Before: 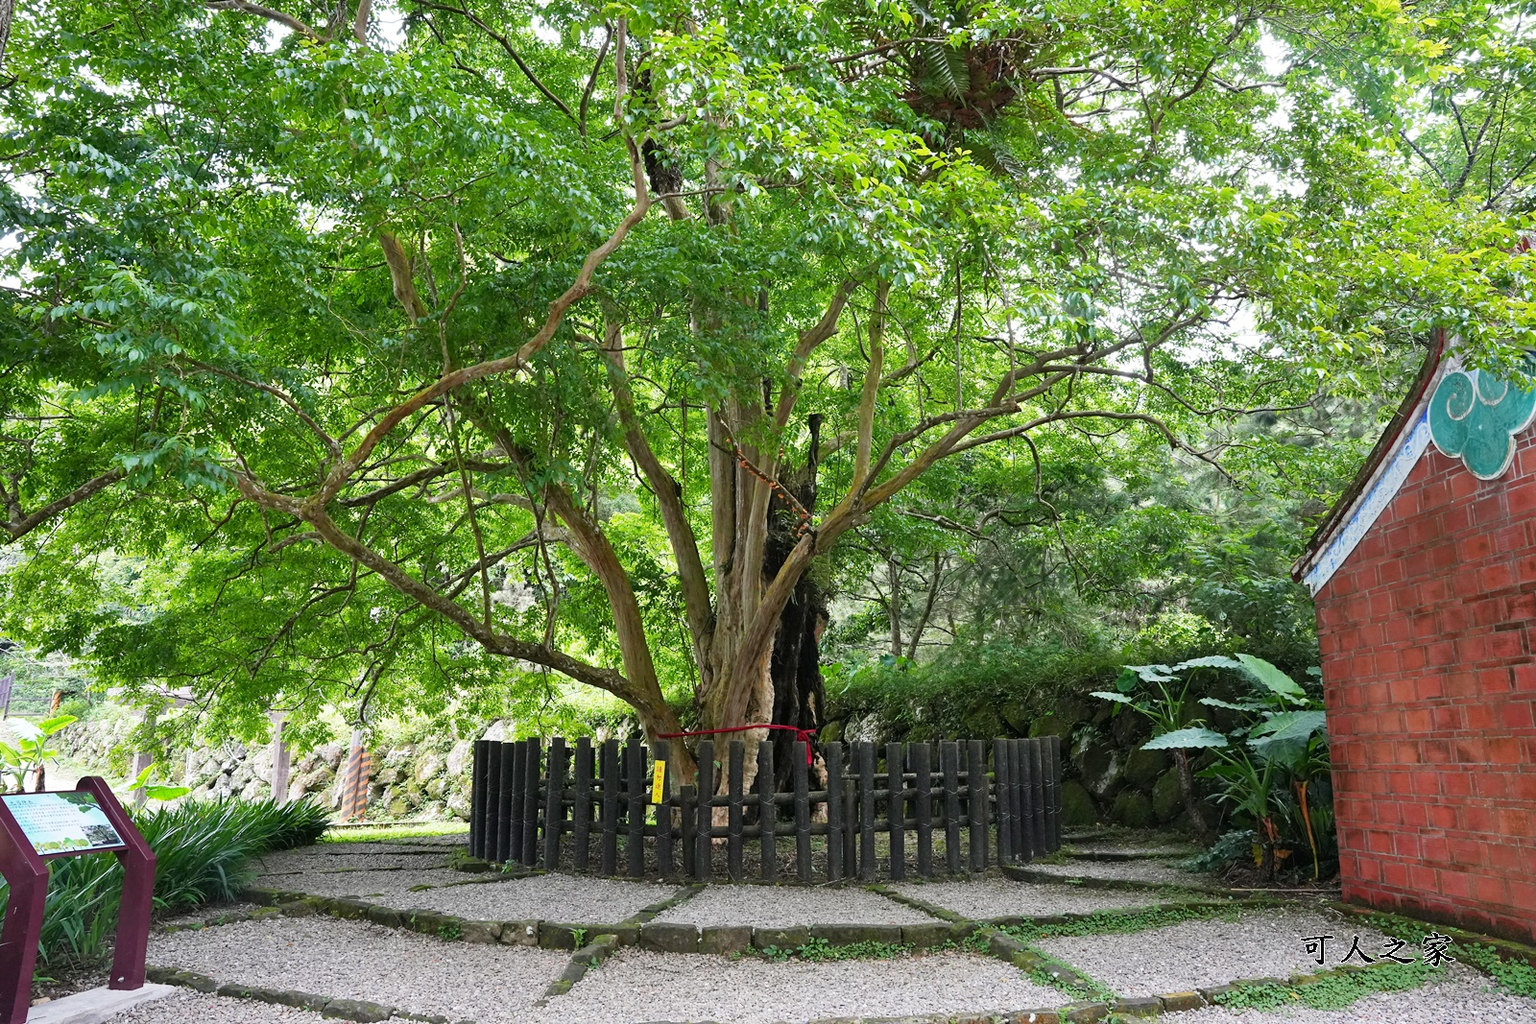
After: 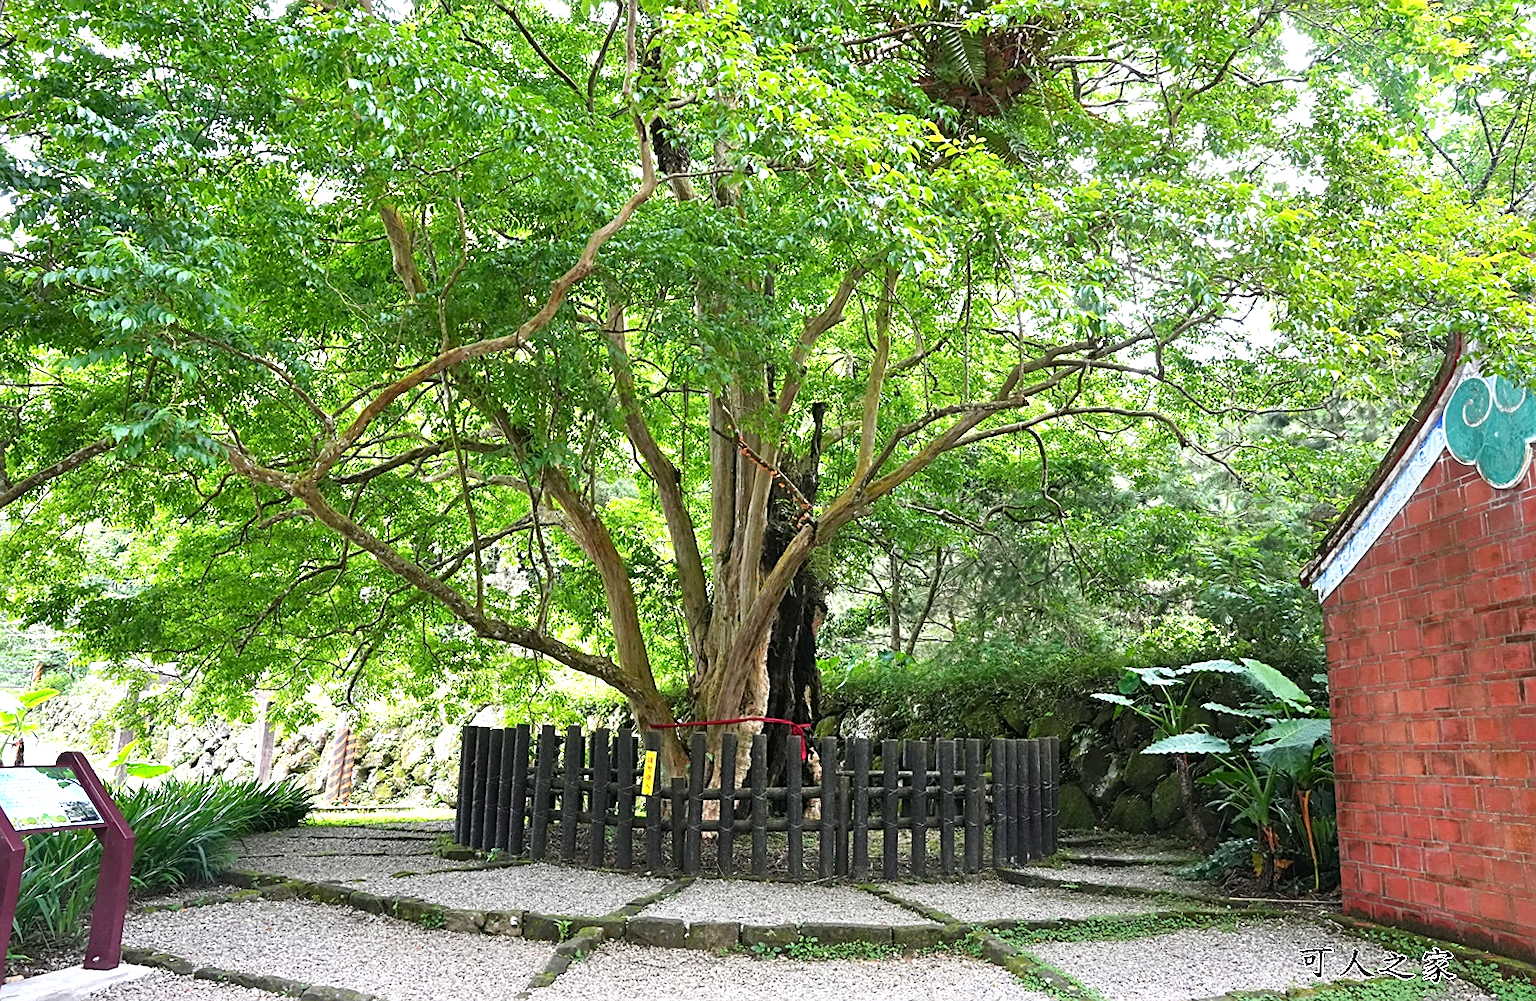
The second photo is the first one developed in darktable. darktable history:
exposure: exposure 0.6 EV, compensate highlight preservation false
sharpen: on, module defaults
rotate and perspective: rotation 1.57°, crop left 0.018, crop right 0.982, crop top 0.039, crop bottom 0.961
